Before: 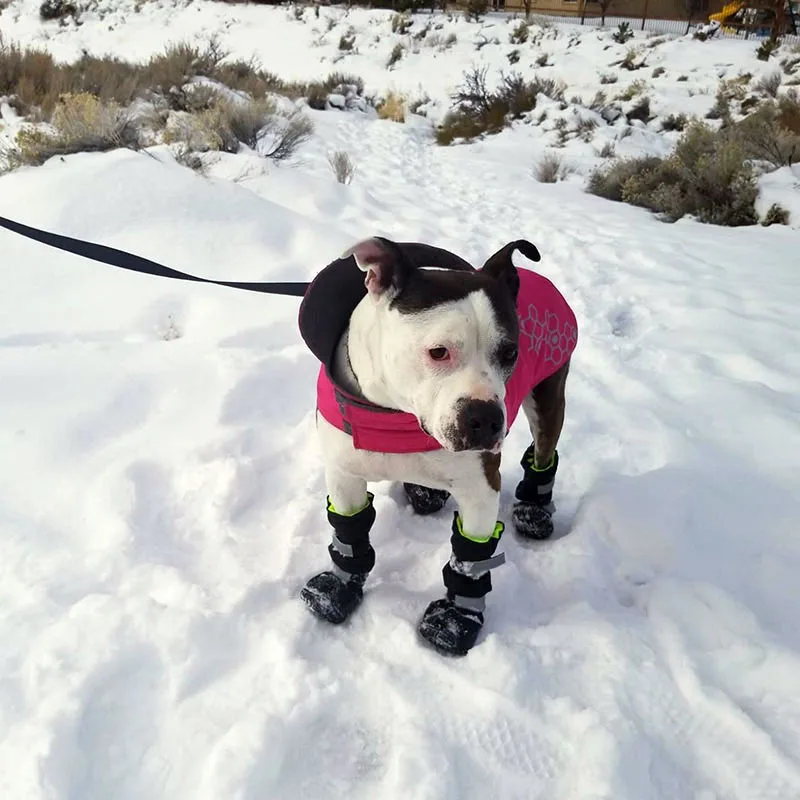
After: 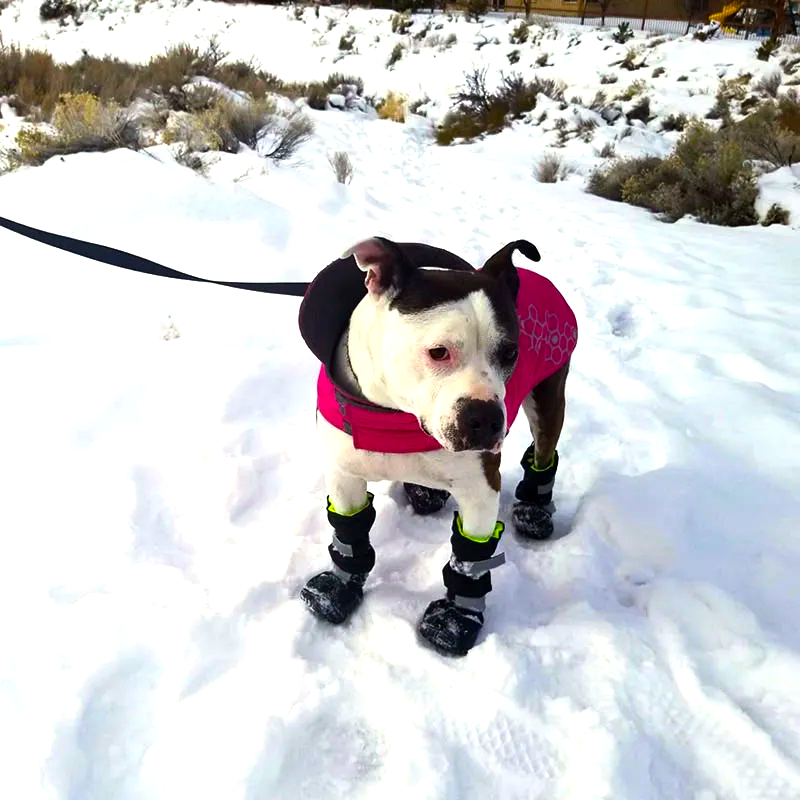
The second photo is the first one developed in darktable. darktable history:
color balance rgb: linear chroma grading › global chroma 42.223%, perceptual saturation grading › global saturation 1.161%, perceptual saturation grading › highlights -2.979%, perceptual saturation grading › mid-tones 3.339%, perceptual saturation grading › shadows 8.332%, perceptual brilliance grading › highlights 14.235%, perceptual brilliance grading › shadows -19.306%, global vibrance 20%
